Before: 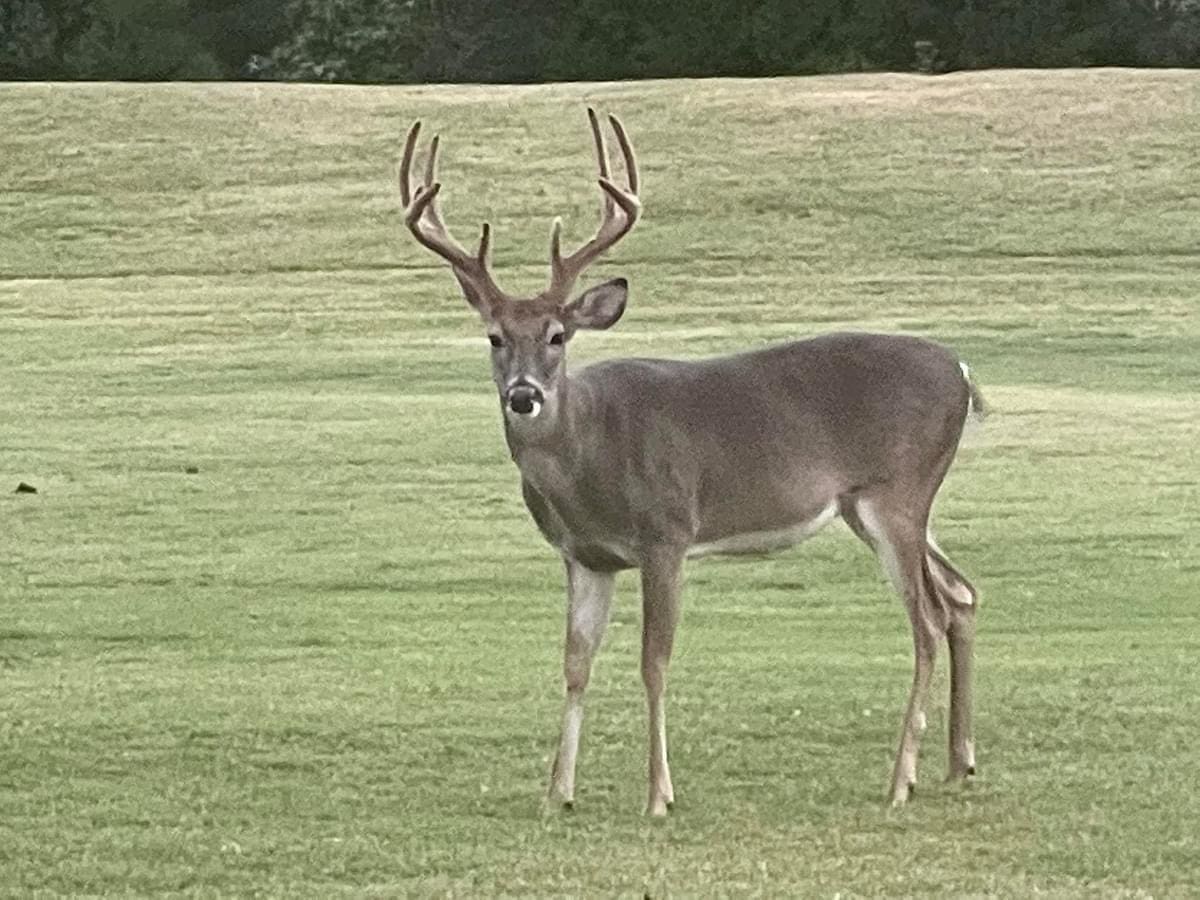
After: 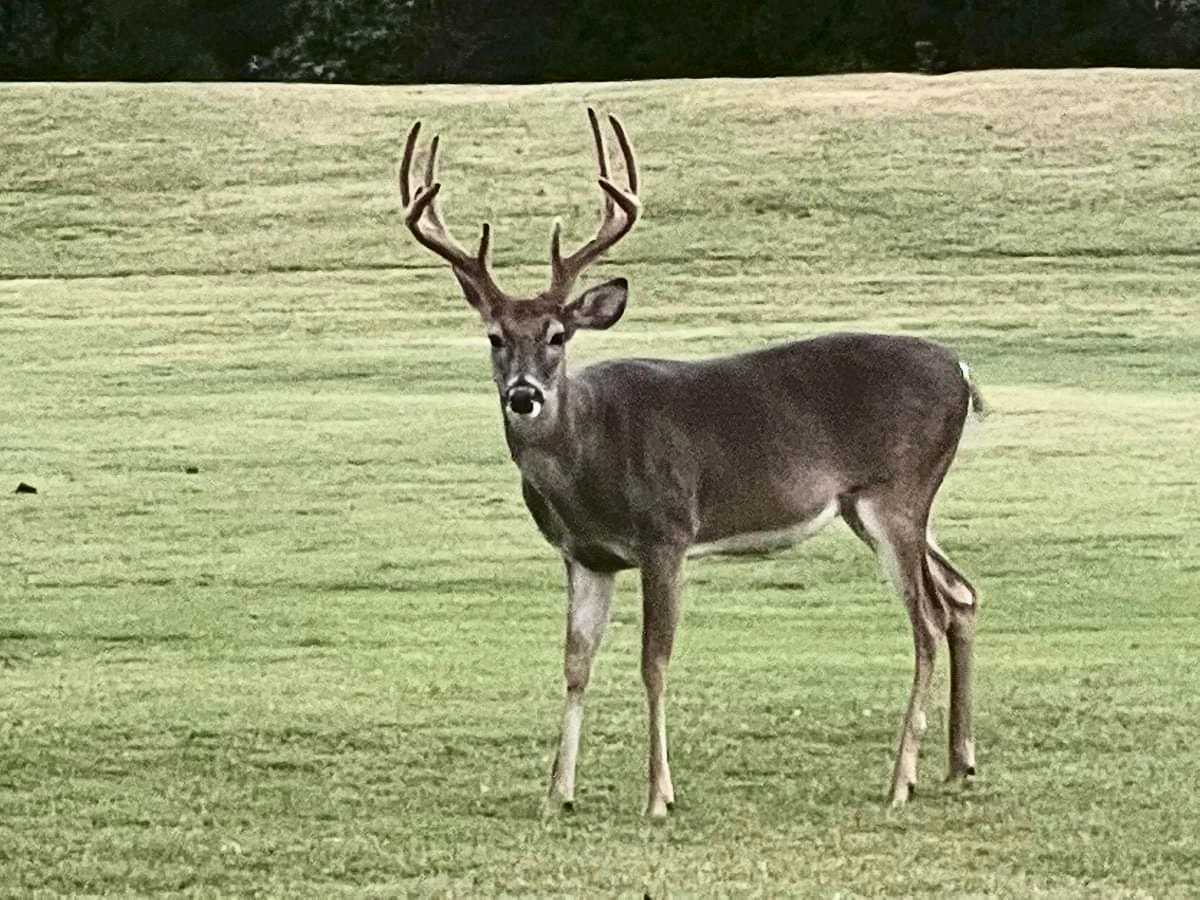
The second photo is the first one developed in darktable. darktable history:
contrast brightness saturation: contrast 0.32, brightness -0.071, saturation 0.171
exposure: exposure -0.152 EV, compensate highlight preservation false
